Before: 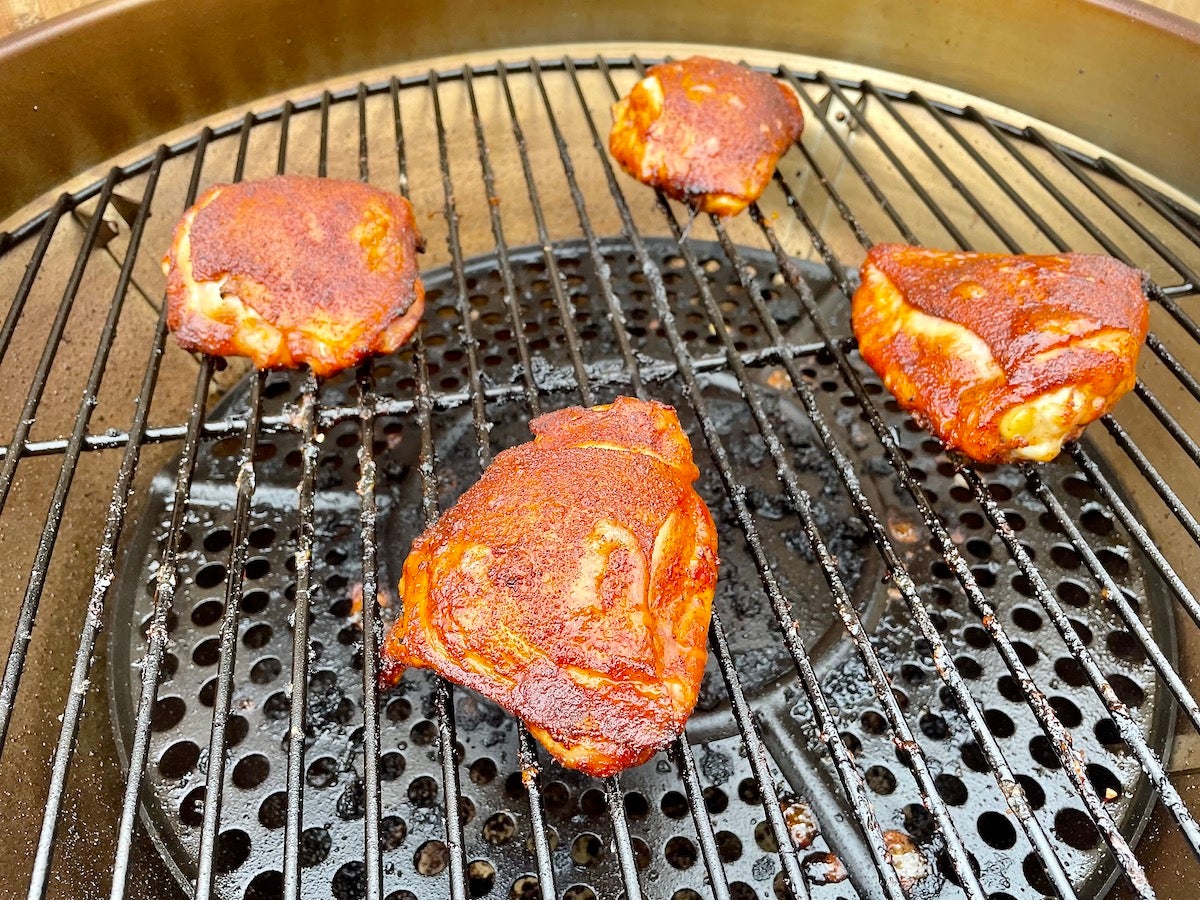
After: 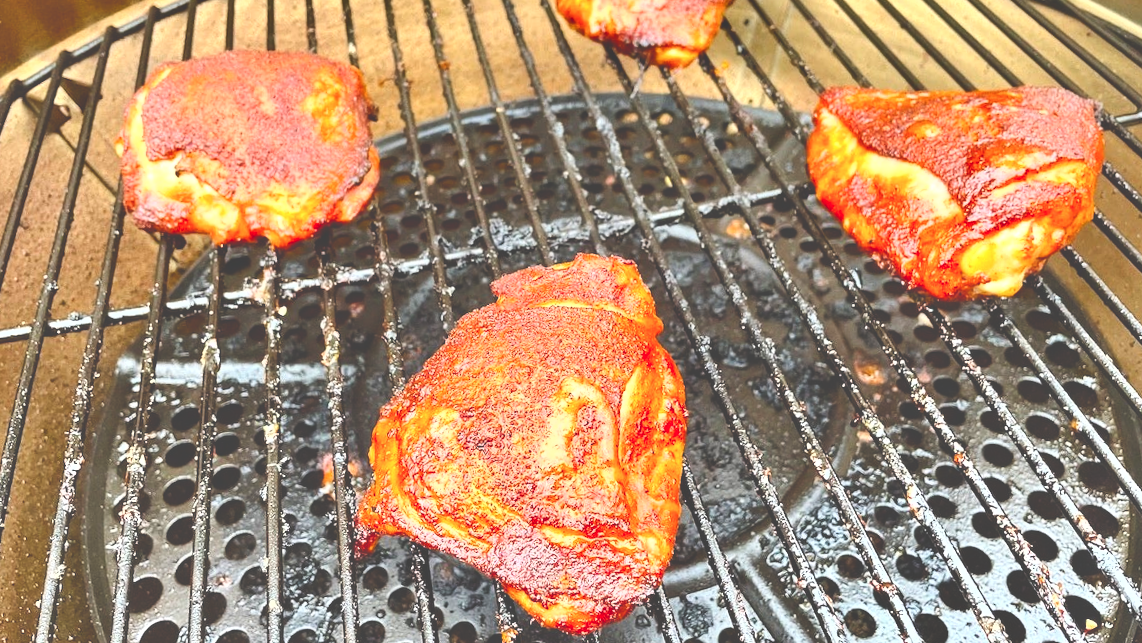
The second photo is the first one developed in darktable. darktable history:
shadows and highlights: highlights color adjustment 0%, low approximation 0.01, soften with gaussian
exposure: black level correction -0.062, exposure -0.05 EV, compensate highlight preservation false
color balance rgb: perceptual saturation grading › global saturation 25%, perceptual saturation grading › highlights -50%, perceptual saturation grading › shadows 30%, perceptual brilliance grading › global brilliance 12%, global vibrance 20%
crop and rotate: left 1.814%, top 12.818%, right 0.25%, bottom 9.225%
rotate and perspective: rotation -3°, crop left 0.031, crop right 0.968, crop top 0.07, crop bottom 0.93
contrast brightness saturation: contrast 0.16, saturation 0.32
